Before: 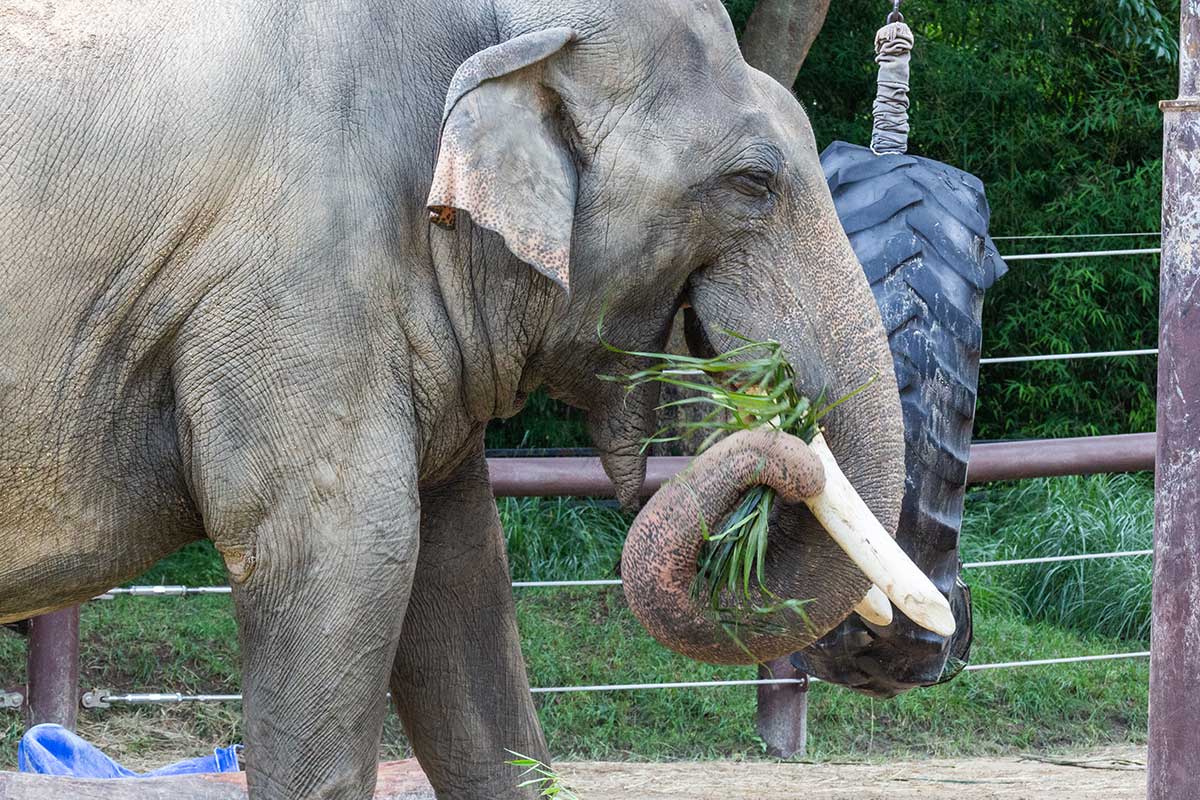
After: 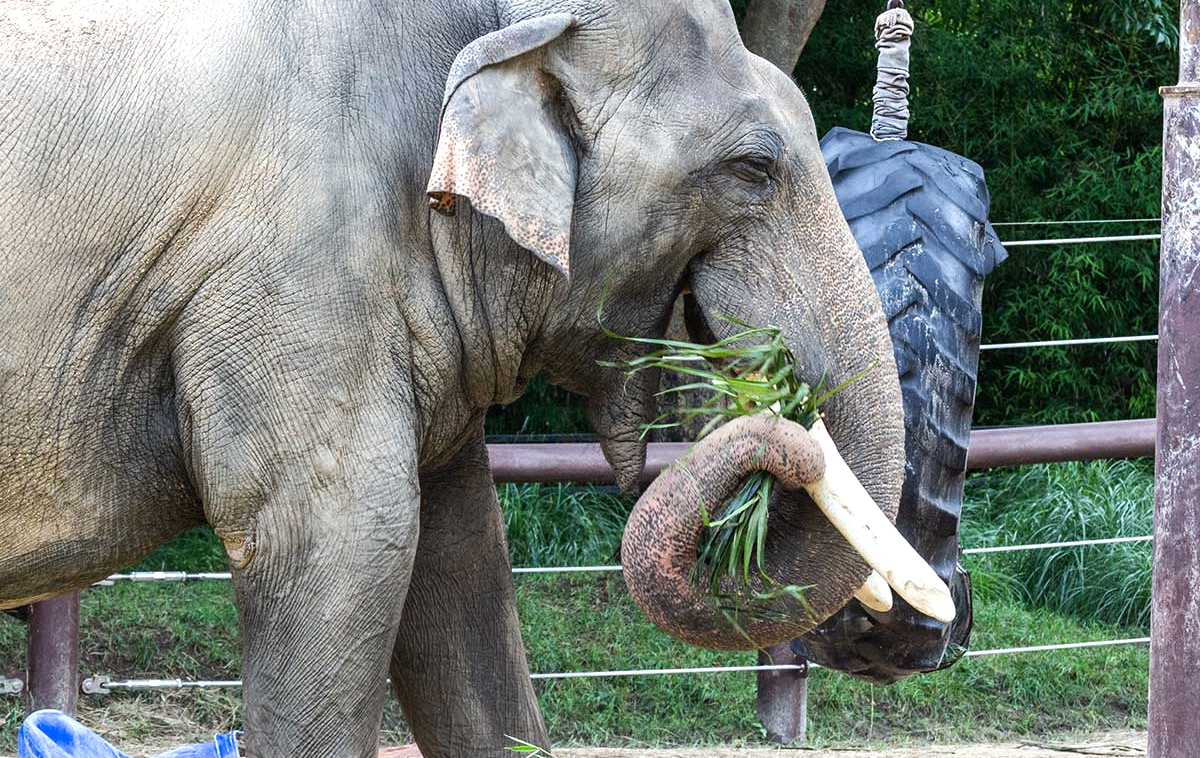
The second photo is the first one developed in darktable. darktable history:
tone equalizer: -8 EV -0.388 EV, -7 EV -0.375 EV, -6 EV -0.37 EV, -5 EV -0.225 EV, -3 EV 0.198 EV, -2 EV 0.325 EV, -1 EV 0.371 EV, +0 EV 0.399 EV, edges refinement/feathering 500, mask exposure compensation -1.57 EV, preserve details no
crop and rotate: top 1.948%, bottom 3.25%
